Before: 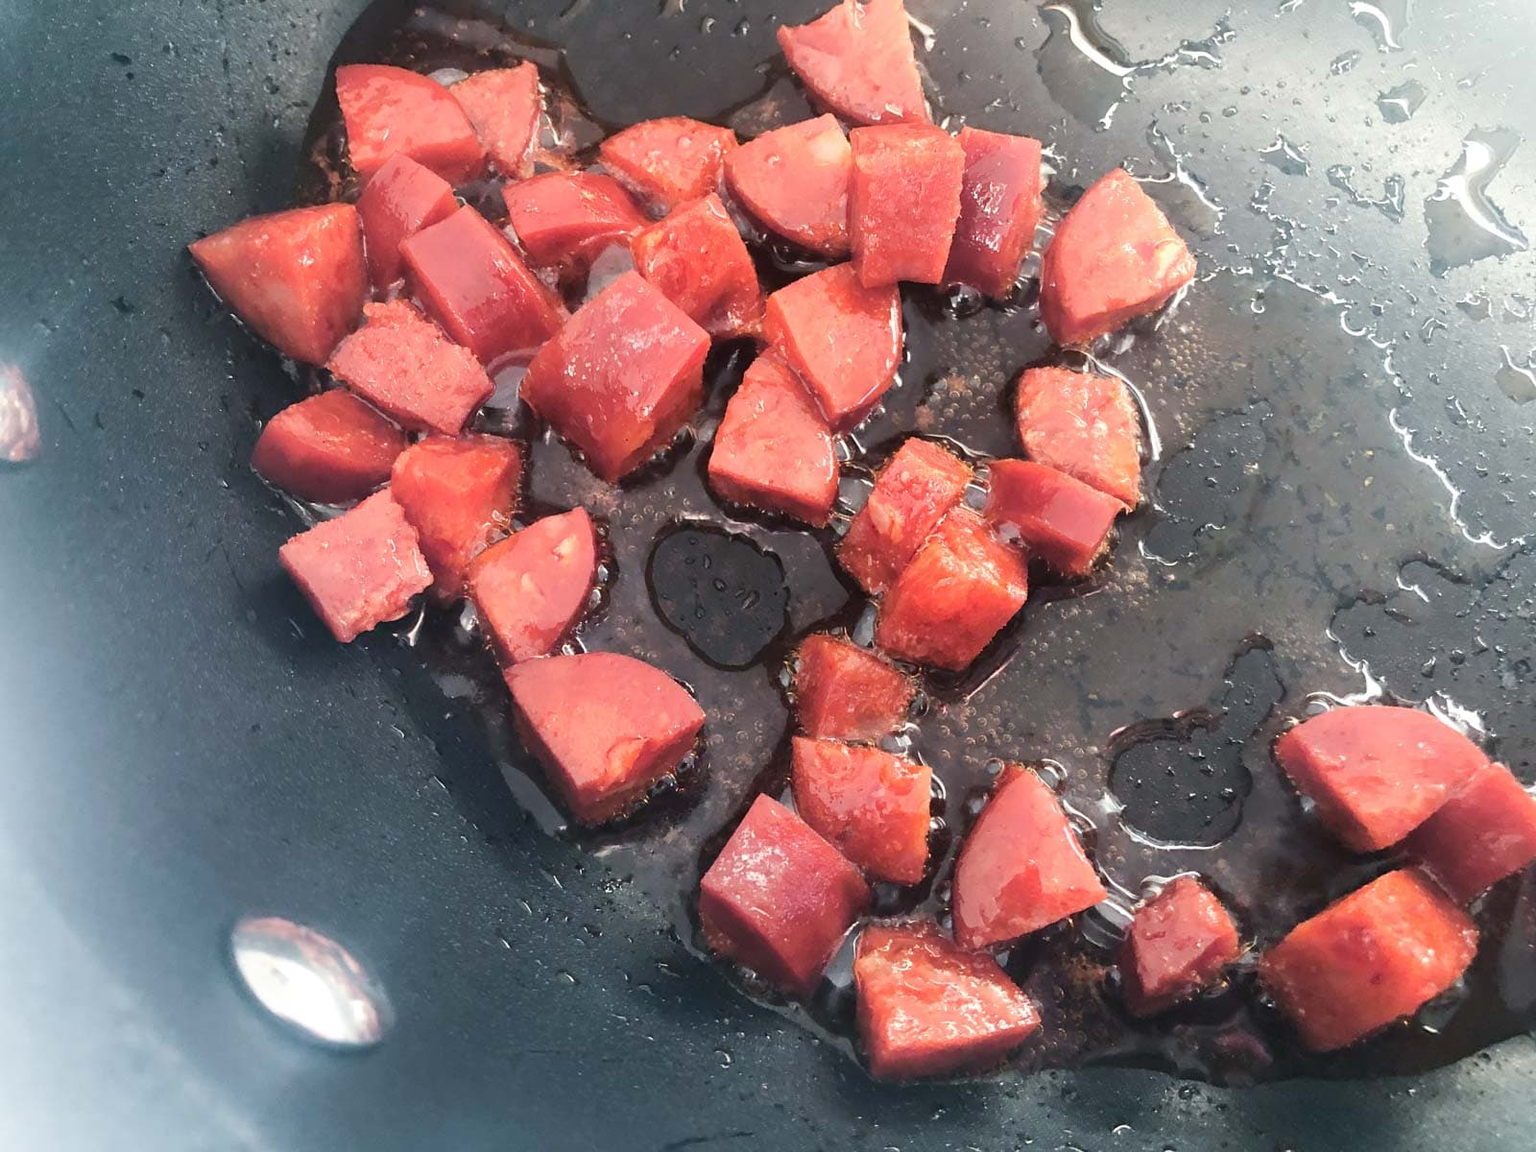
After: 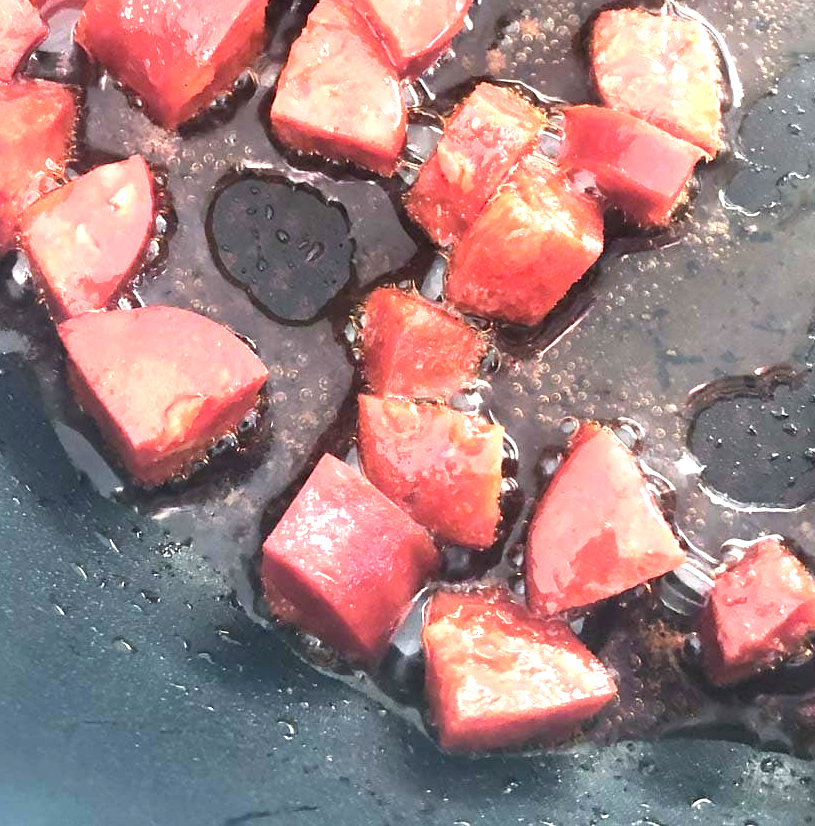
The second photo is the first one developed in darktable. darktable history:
exposure: exposure 1.2 EV, compensate highlight preservation false
crop and rotate: left 29.237%, top 31.152%, right 19.807%
